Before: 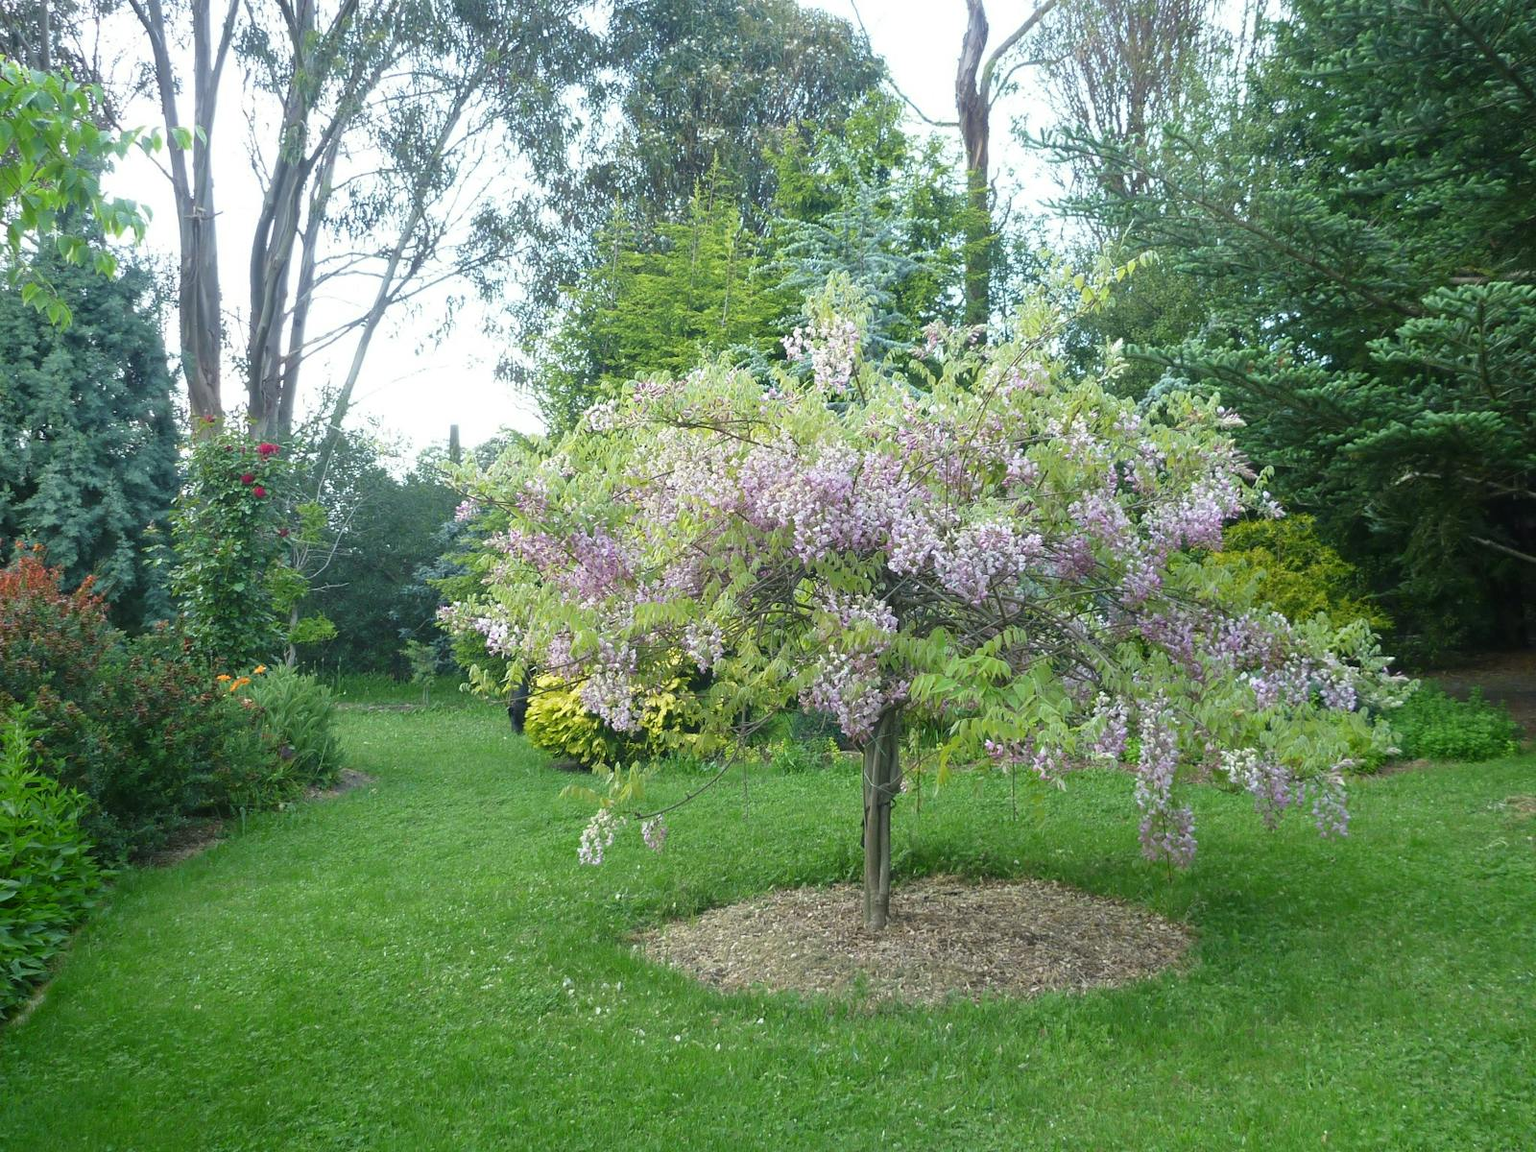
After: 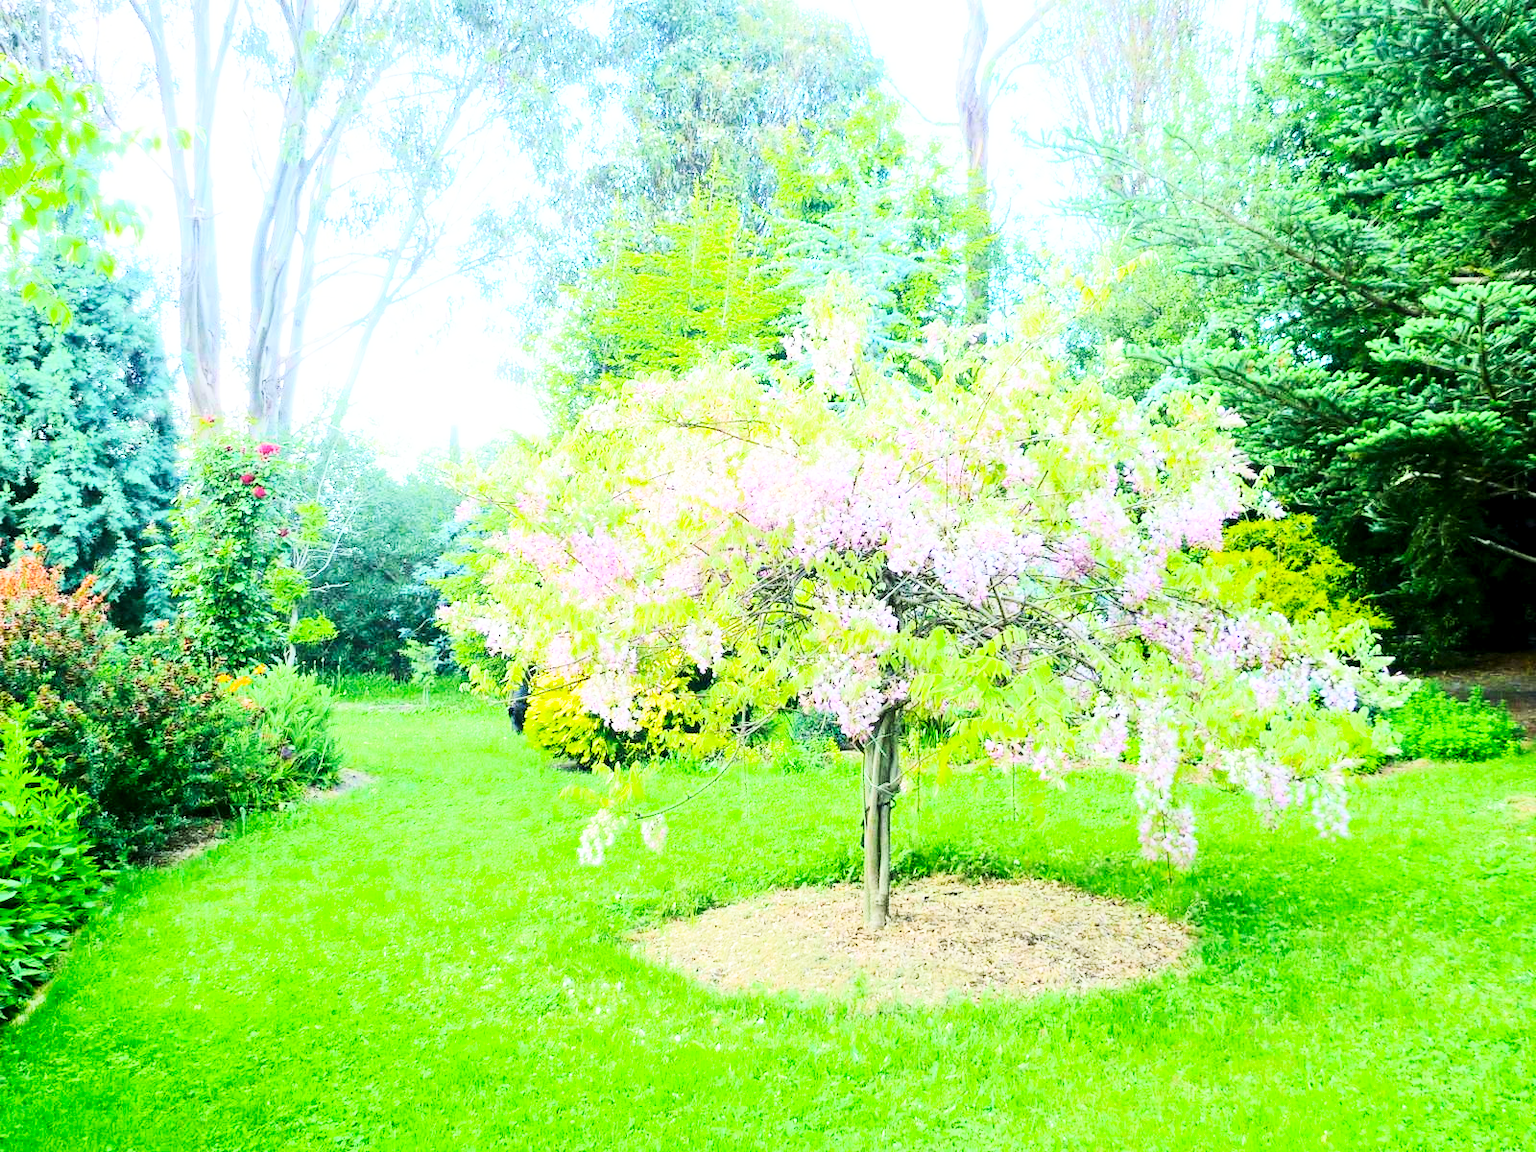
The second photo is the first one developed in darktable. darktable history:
color balance rgb: perceptual saturation grading › global saturation 19.513%
tone curve: curves: ch0 [(0, 0) (0.003, 0.003) (0.011, 0.012) (0.025, 0.027) (0.044, 0.048) (0.069, 0.074) (0.1, 0.117) (0.136, 0.177) (0.177, 0.246) (0.224, 0.324) (0.277, 0.422) (0.335, 0.531) (0.399, 0.633) (0.468, 0.733) (0.543, 0.824) (0.623, 0.895) (0.709, 0.938) (0.801, 0.961) (0.898, 0.98) (1, 1)], color space Lab, independent channels, preserve colors none
base curve: curves: ch0 [(0, 0) (0.028, 0.03) (0.121, 0.232) (0.46, 0.748) (0.859, 0.968) (1, 1)], preserve colors none
color zones: curves: ch0 [(0, 0.497) (0.096, 0.361) (0.221, 0.538) (0.429, 0.5) (0.571, 0.5) (0.714, 0.5) (0.857, 0.5) (1, 0.497)]; ch1 [(0, 0.5) (0.143, 0.5) (0.257, -0.002) (0.429, 0.04) (0.571, -0.001) (0.714, -0.015) (0.857, 0.024) (1, 0.5)], mix -124.28%
exposure: black level correction 0.007, exposure 0.16 EV, compensate exposure bias true, compensate highlight preservation false
